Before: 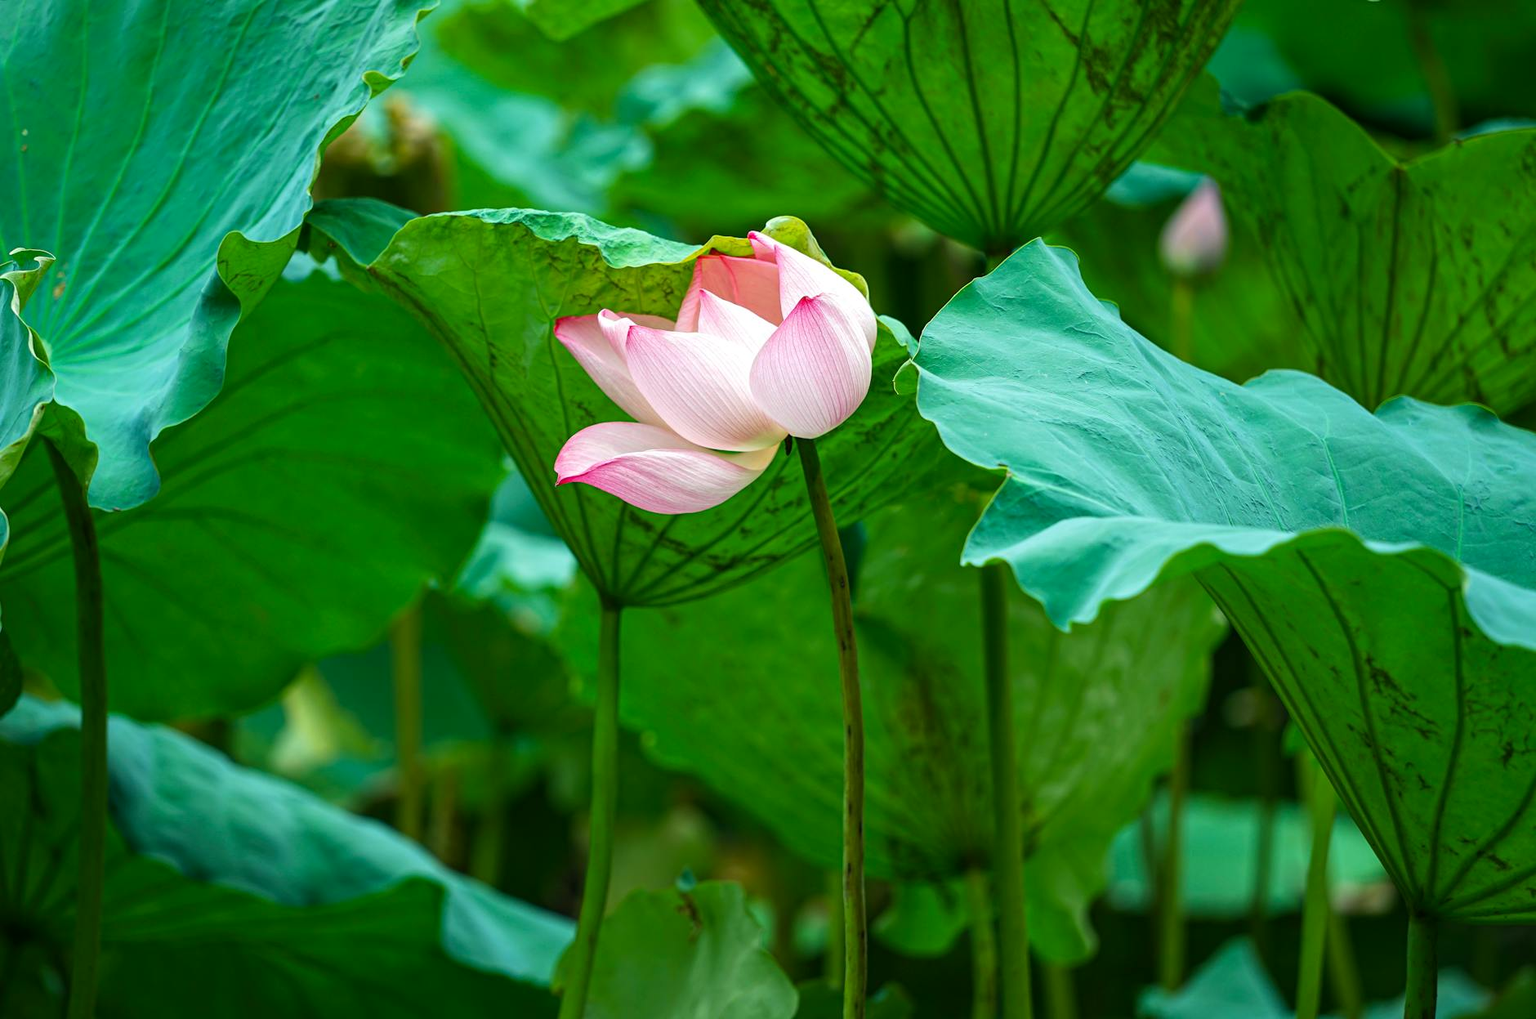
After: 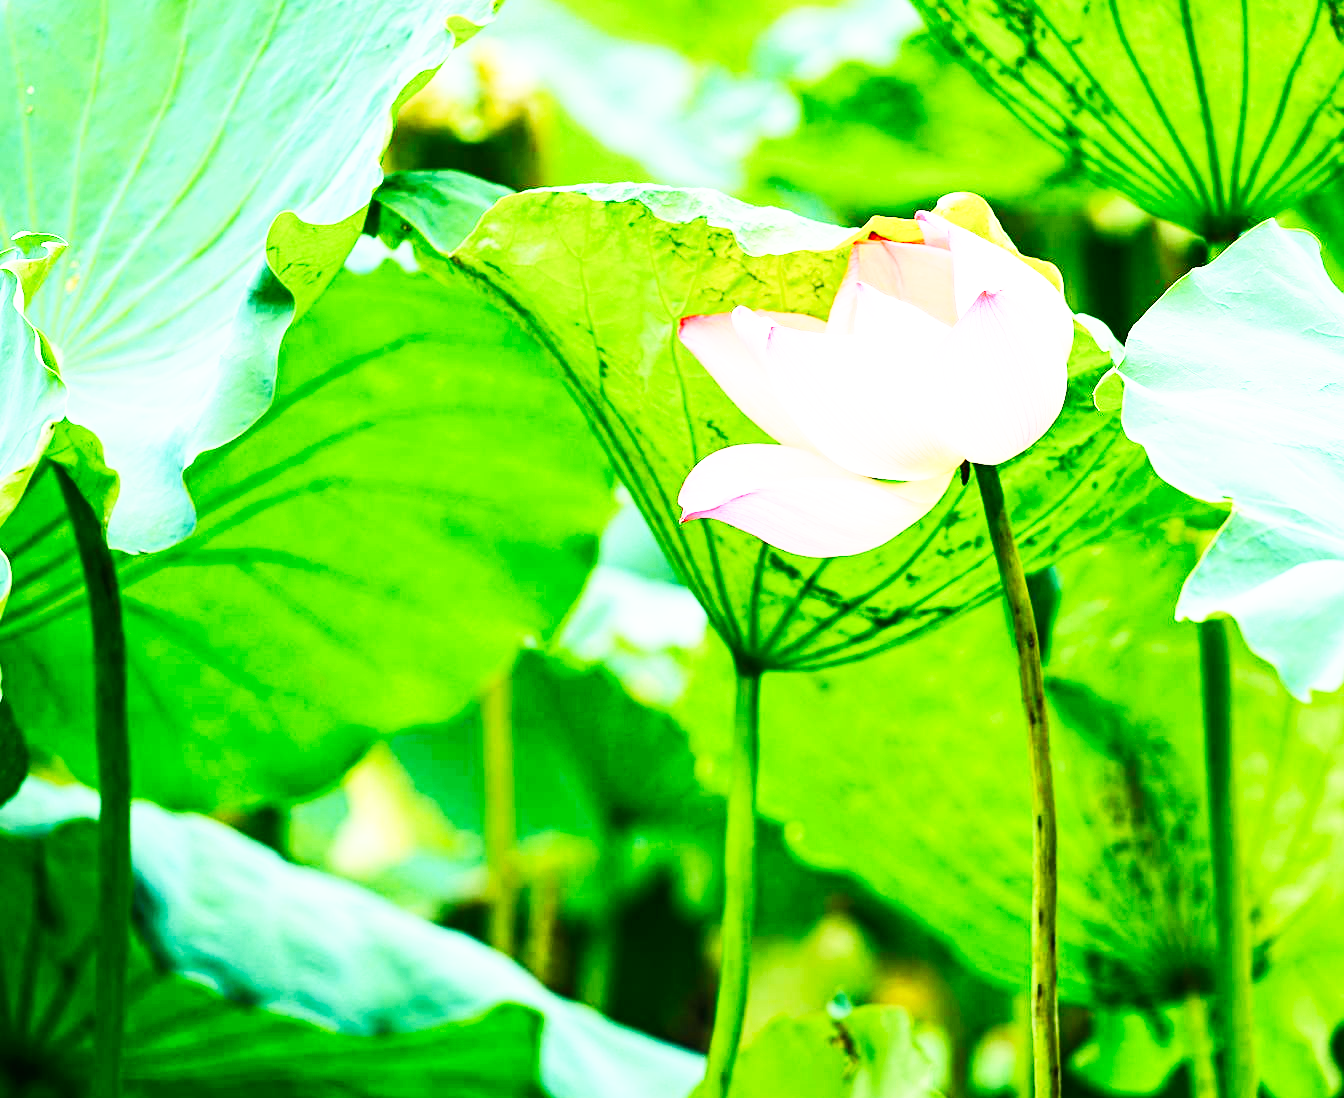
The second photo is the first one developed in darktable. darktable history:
exposure: black level correction 0, exposure 0.7 EV, compensate exposure bias true, compensate highlight preservation false
white balance: red 1.045, blue 0.932
crop: top 5.803%, right 27.864%, bottom 5.804%
rgb curve: curves: ch0 [(0, 0) (0.284, 0.292) (0.505, 0.644) (1, 1)]; ch1 [(0, 0) (0.284, 0.292) (0.505, 0.644) (1, 1)]; ch2 [(0, 0) (0.284, 0.292) (0.505, 0.644) (1, 1)], compensate middle gray true
base curve: curves: ch0 [(0, 0) (0.007, 0.004) (0.027, 0.03) (0.046, 0.07) (0.207, 0.54) (0.442, 0.872) (0.673, 0.972) (1, 1)], preserve colors none
